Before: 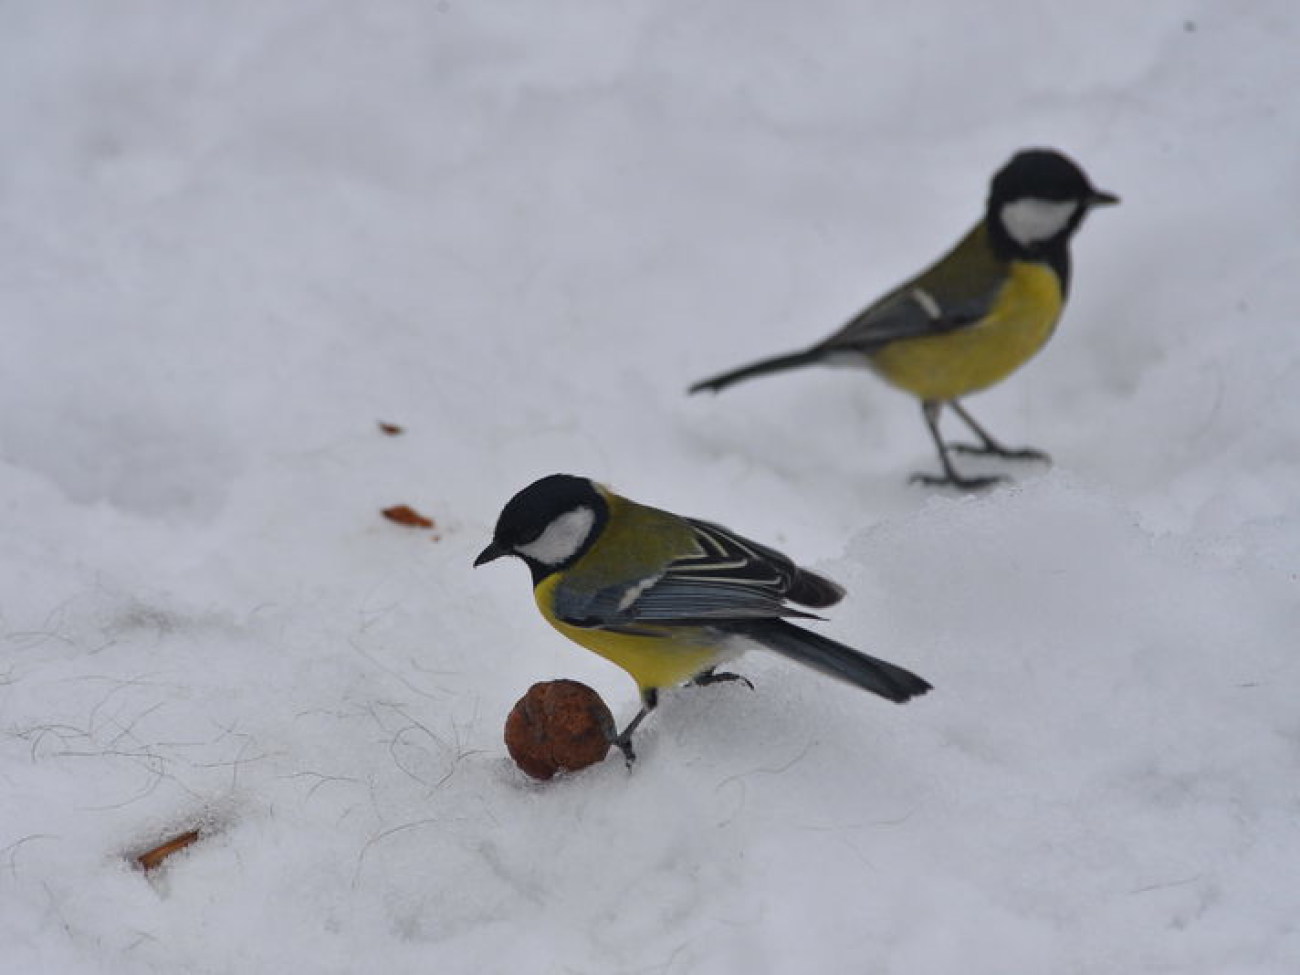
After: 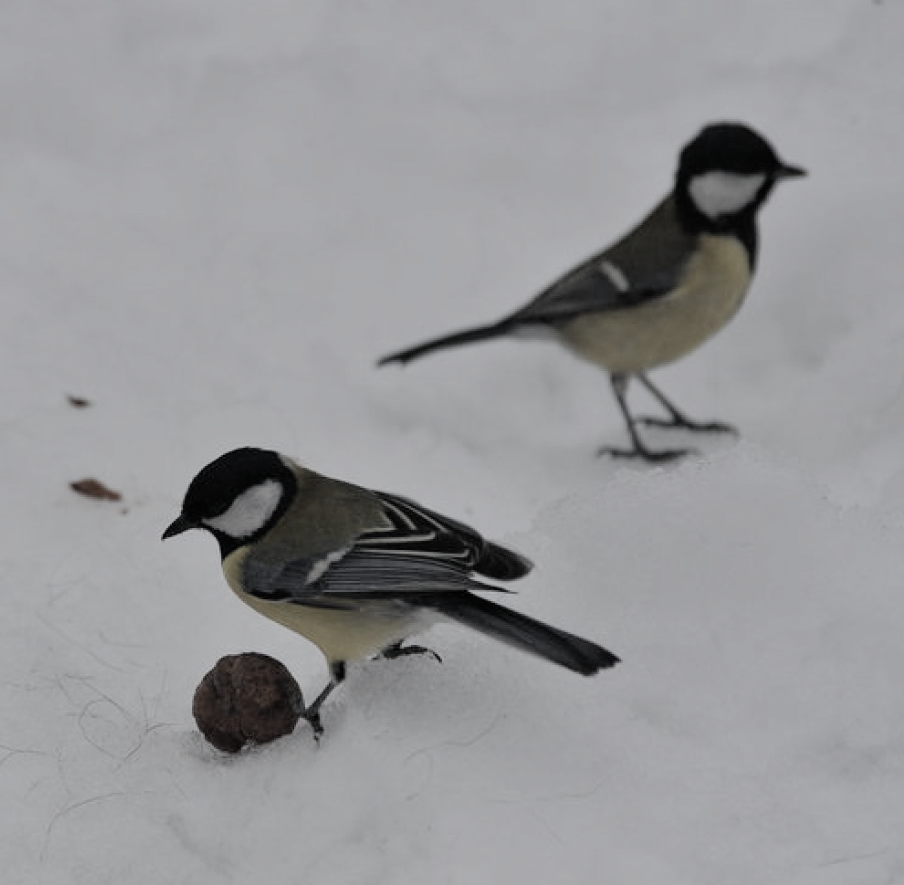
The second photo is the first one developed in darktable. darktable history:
crop and rotate: left 24.034%, top 2.838%, right 6.406%, bottom 6.299%
filmic rgb: black relative exposure -7.32 EV, white relative exposure 5.09 EV, hardness 3.2
color zones: curves: ch1 [(0, 0.153) (0.143, 0.15) (0.286, 0.151) (0.429, 0.152) (0.571, 0.152) (0.714, 0.151) (0.857, 0.151) (1, 0.153)]
